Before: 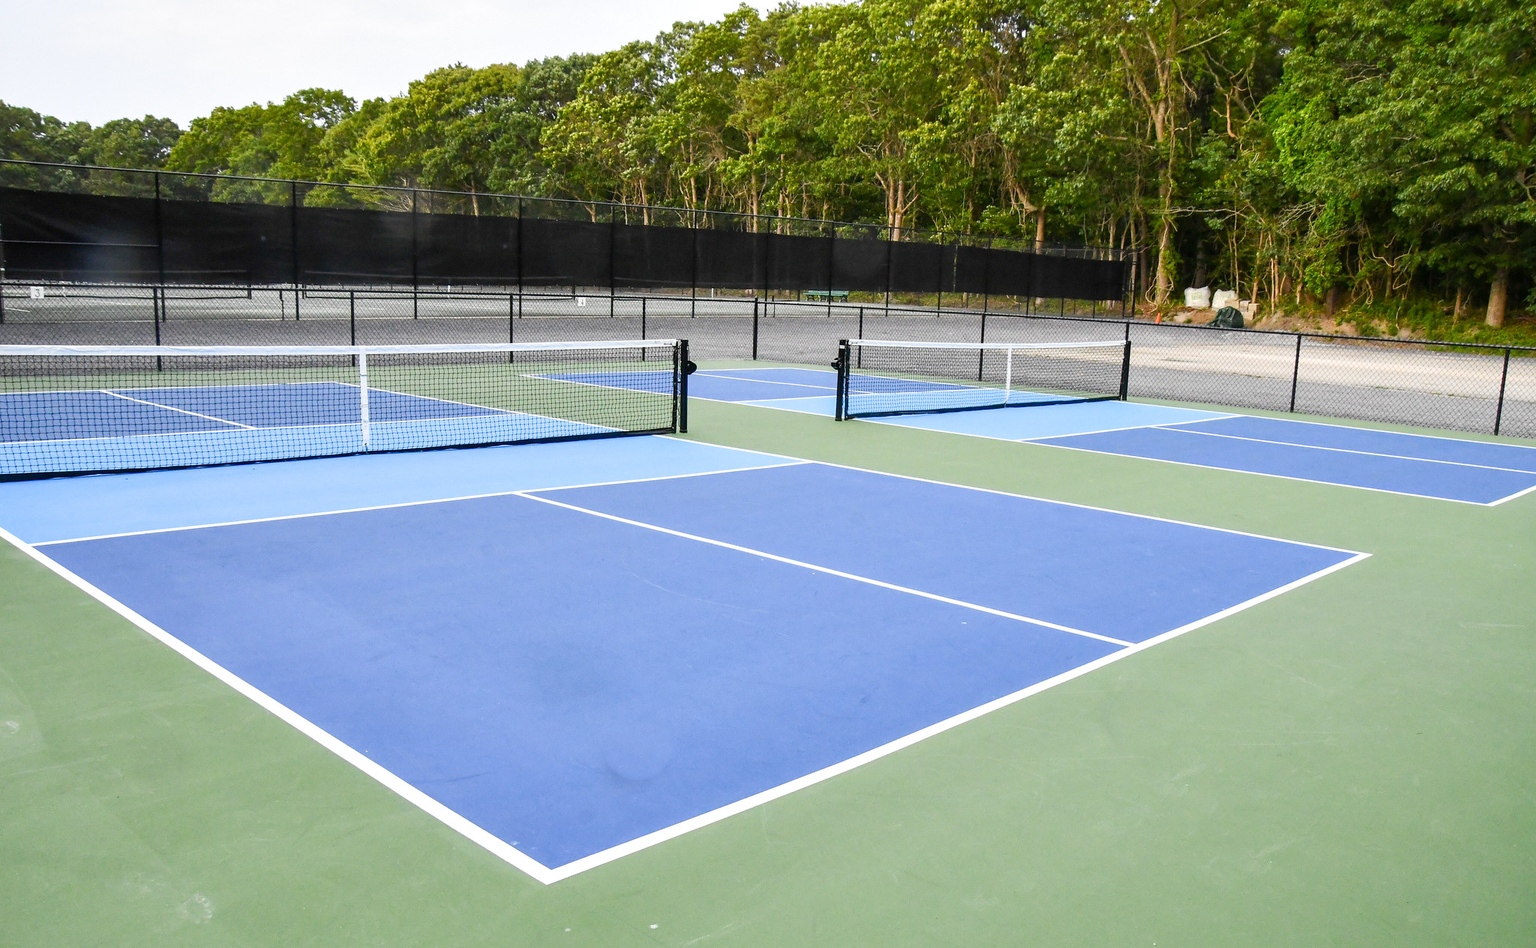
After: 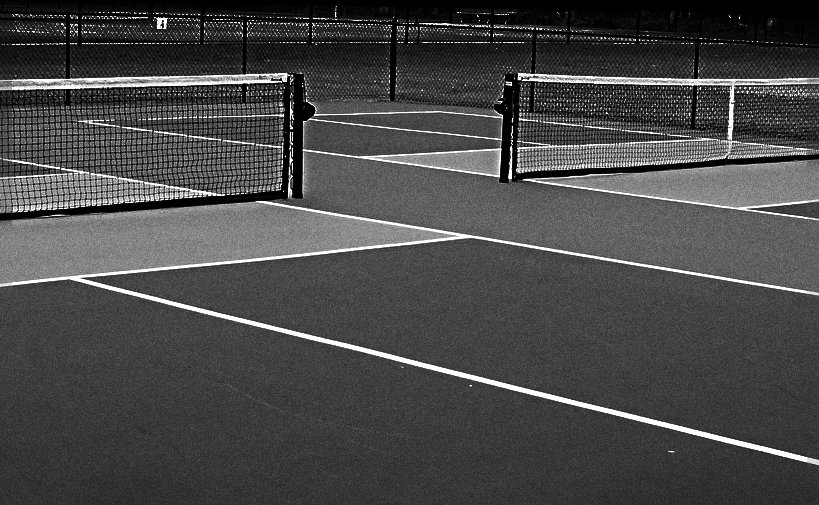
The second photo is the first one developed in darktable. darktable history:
contrast brightness saturation: contrast 0.02, brightness -1, saturation -1
white balance: red 0.766, blue 1.537
shadows and highlights: shadows -90, highlights 90, soften with gaussian
exposure: exposure 0 EV, compensate highlight preservation false
color balance rgb: perceptual saturation grading › global saturation 20%, global vibrance 20%
crop: left 30%, top 30%, right 30%, bottom 30%
grain: coarseness 0.09 ISO, strength 40%
sharpen: radius 4.883
